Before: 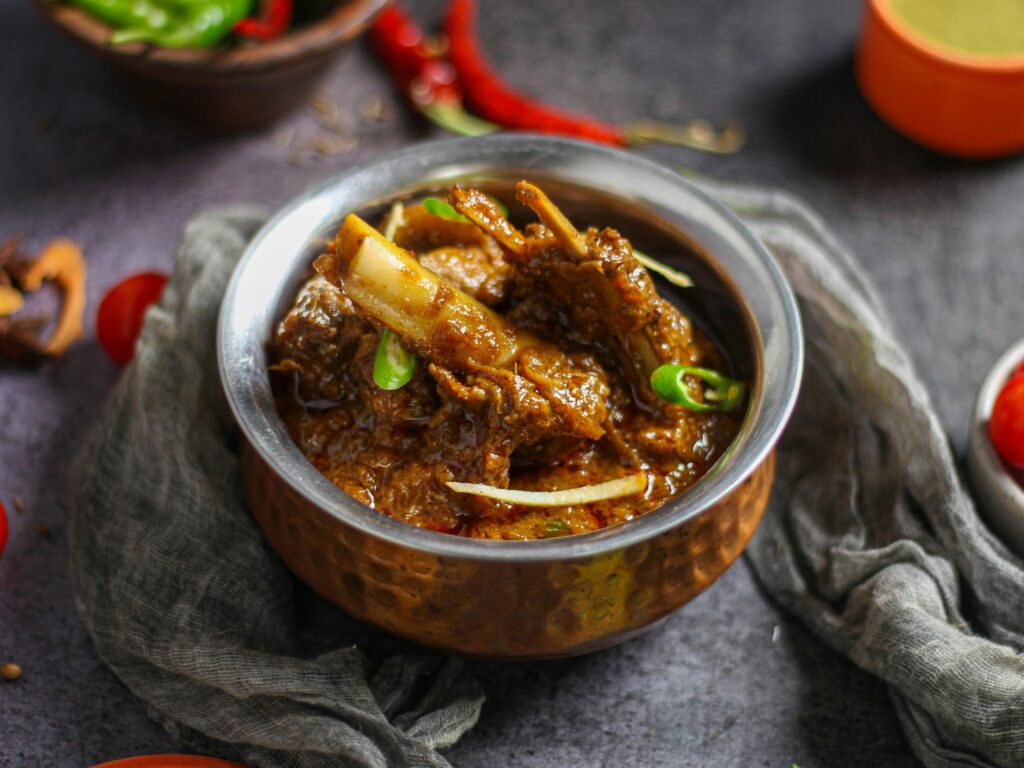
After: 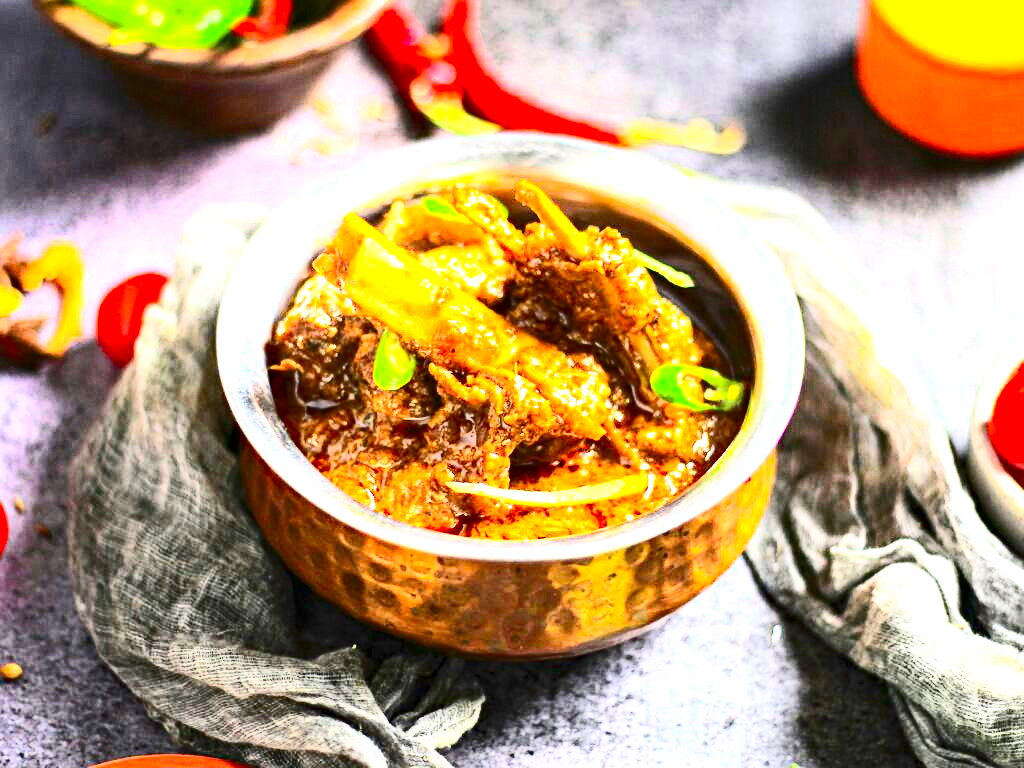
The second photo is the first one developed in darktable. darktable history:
contrast brightness saturation: contrast 0.409, brightness 0.096, saturation 0.208
haze removal: compatibility mode true, adaptive false
exposure: black level correction 0.001, exposure 2.669 EV, compensate exposure bias true, compensate highlight preservation false
sharpen: amount 0.217
